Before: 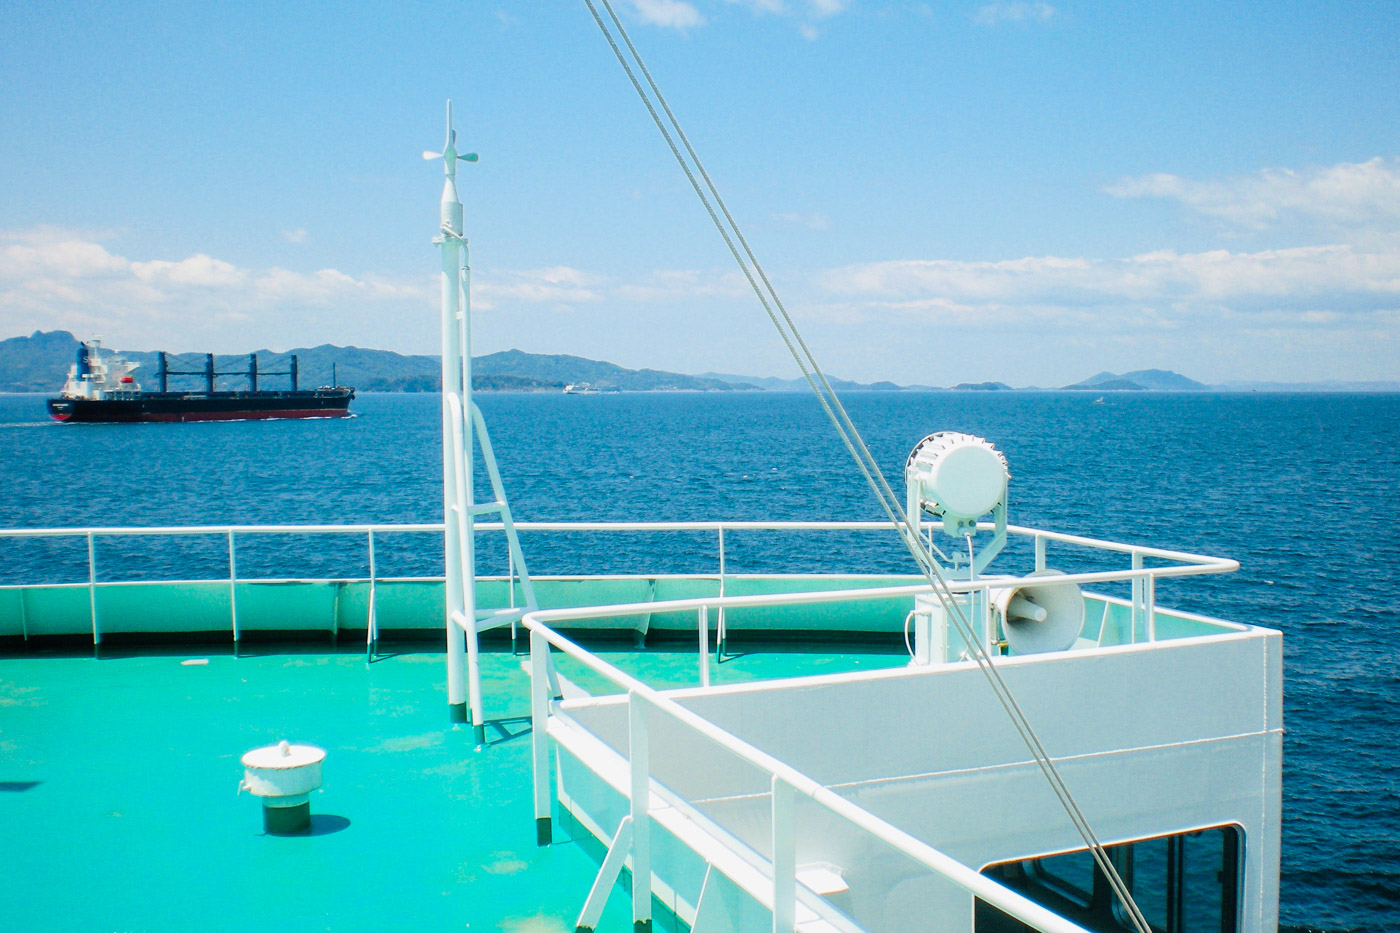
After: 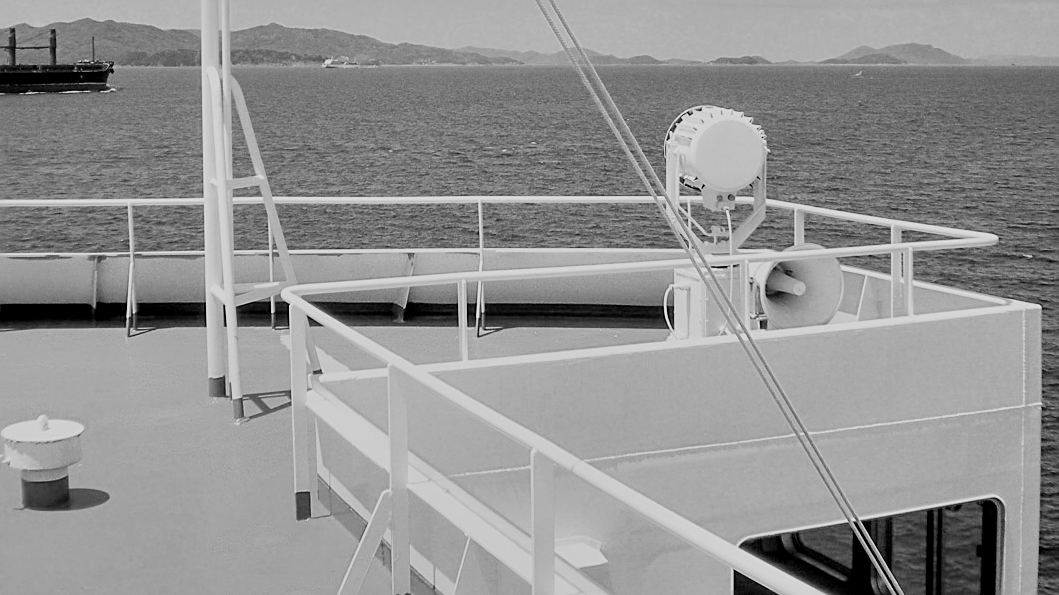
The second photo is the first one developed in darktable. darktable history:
monochrome: on, module defaults
shadows and highlights: highlights color adjustment 0%, soften with gaussian
sharpen: on, module defaults
filmic rgb: black relative exposure -7.65 EV, white relative exposure 4.56 EV, hardness 3.61
local contrast: mode bilateral grid, contrast 20, coarseness 50, detail 120%, midtone range 0.2
exposure: black level correction 0.009, exposure 0.014 EV, compensate highlight preservation false
crop and rotate: left 17.299%, top 35.115%, right 7.015%, bottom 1.024%
